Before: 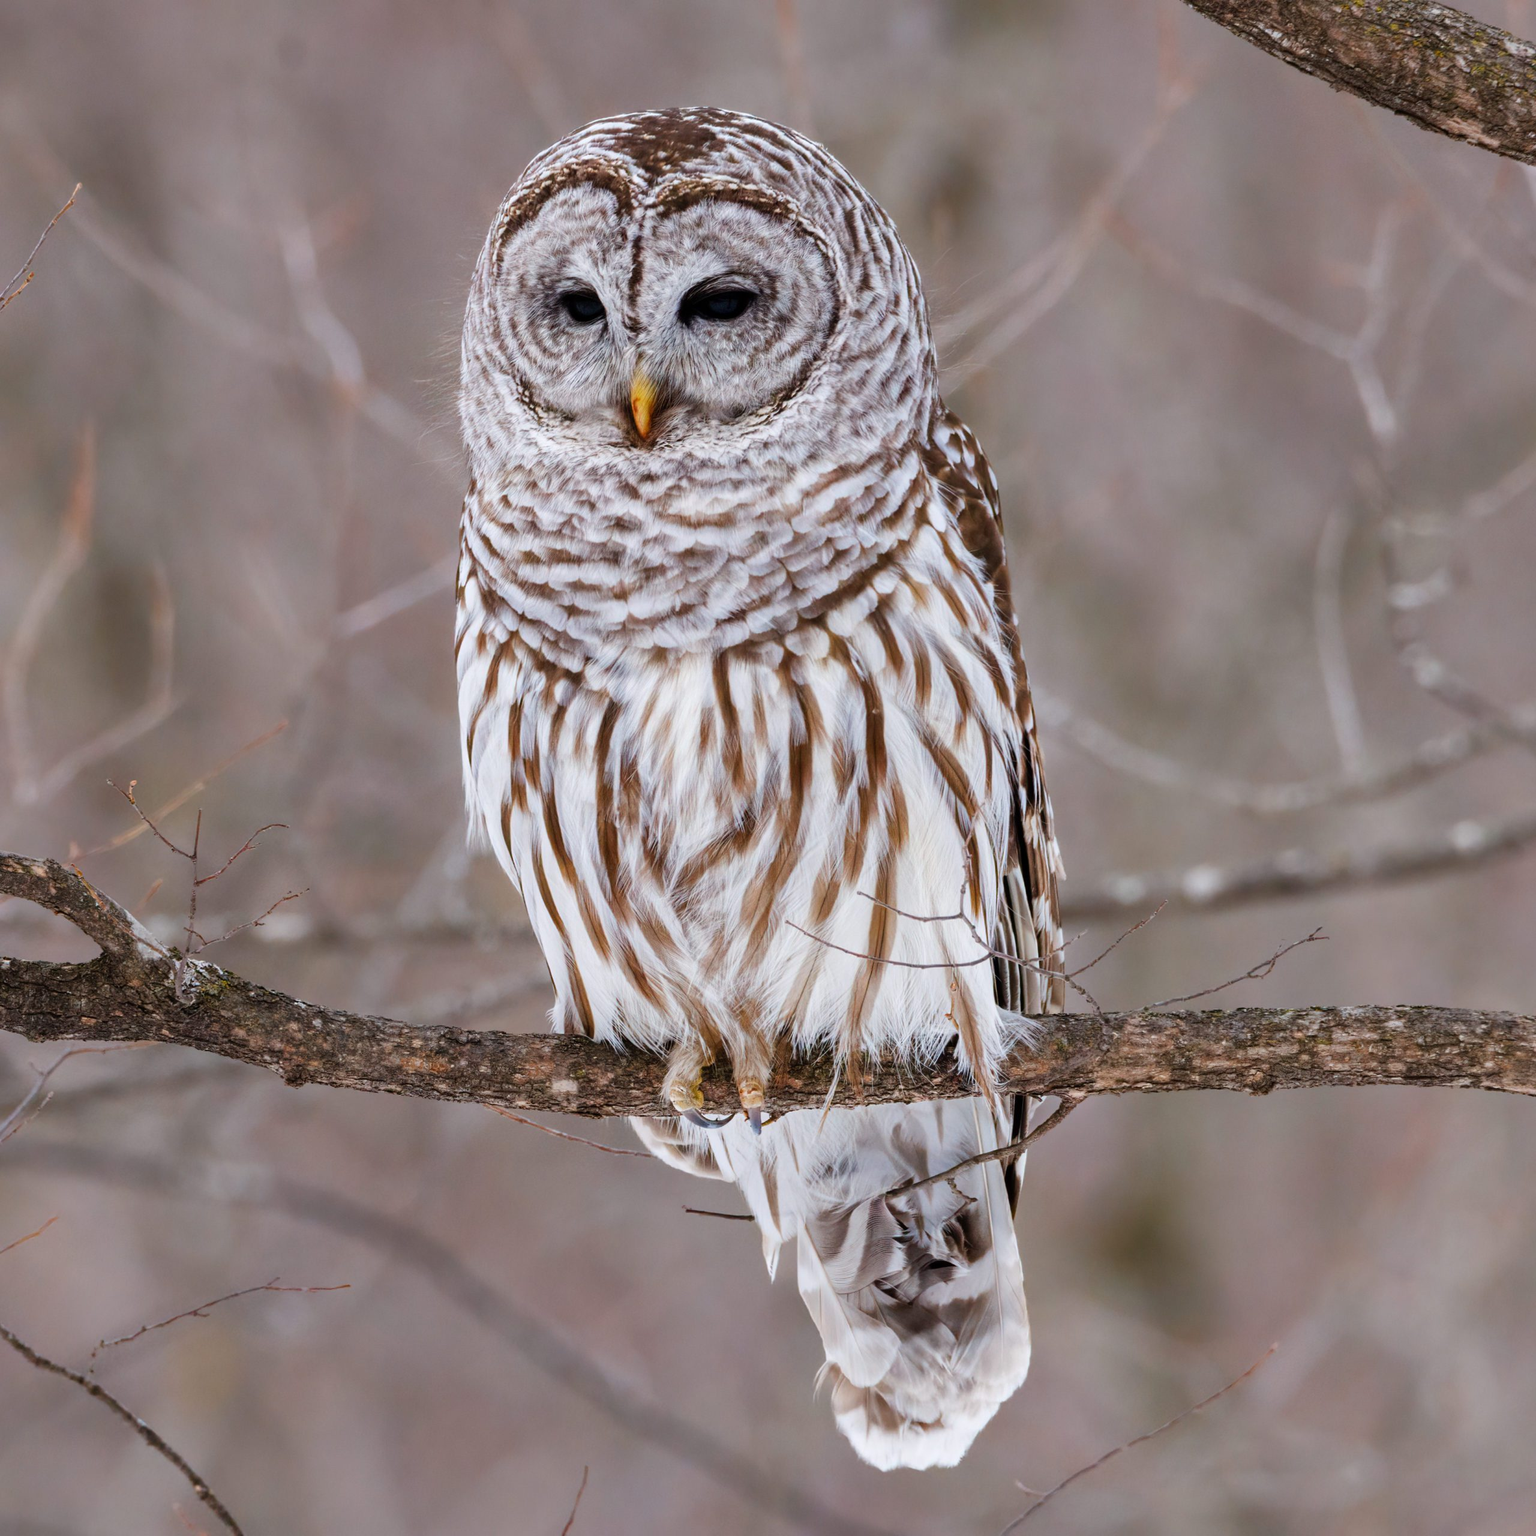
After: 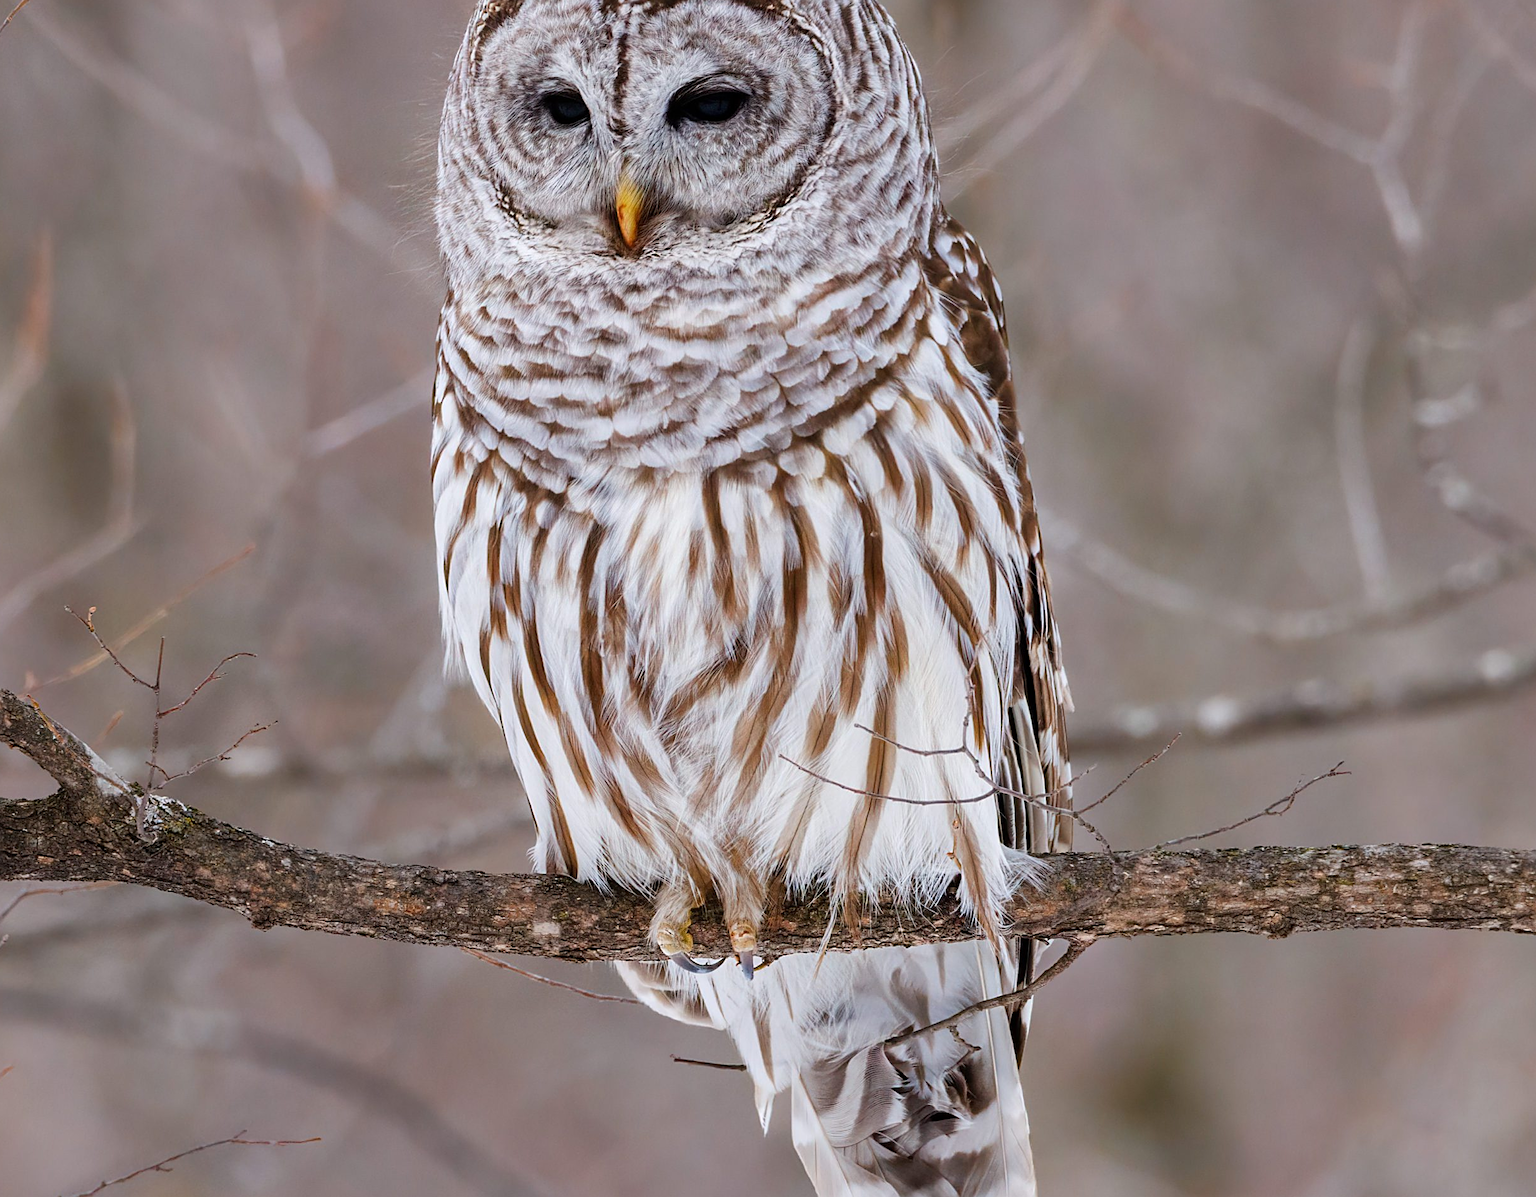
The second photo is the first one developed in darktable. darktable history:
sharpen: on, module defaults
crop and rotate: left 2.991%, top 13.302%, right 1.981%, bottom 12.636%
